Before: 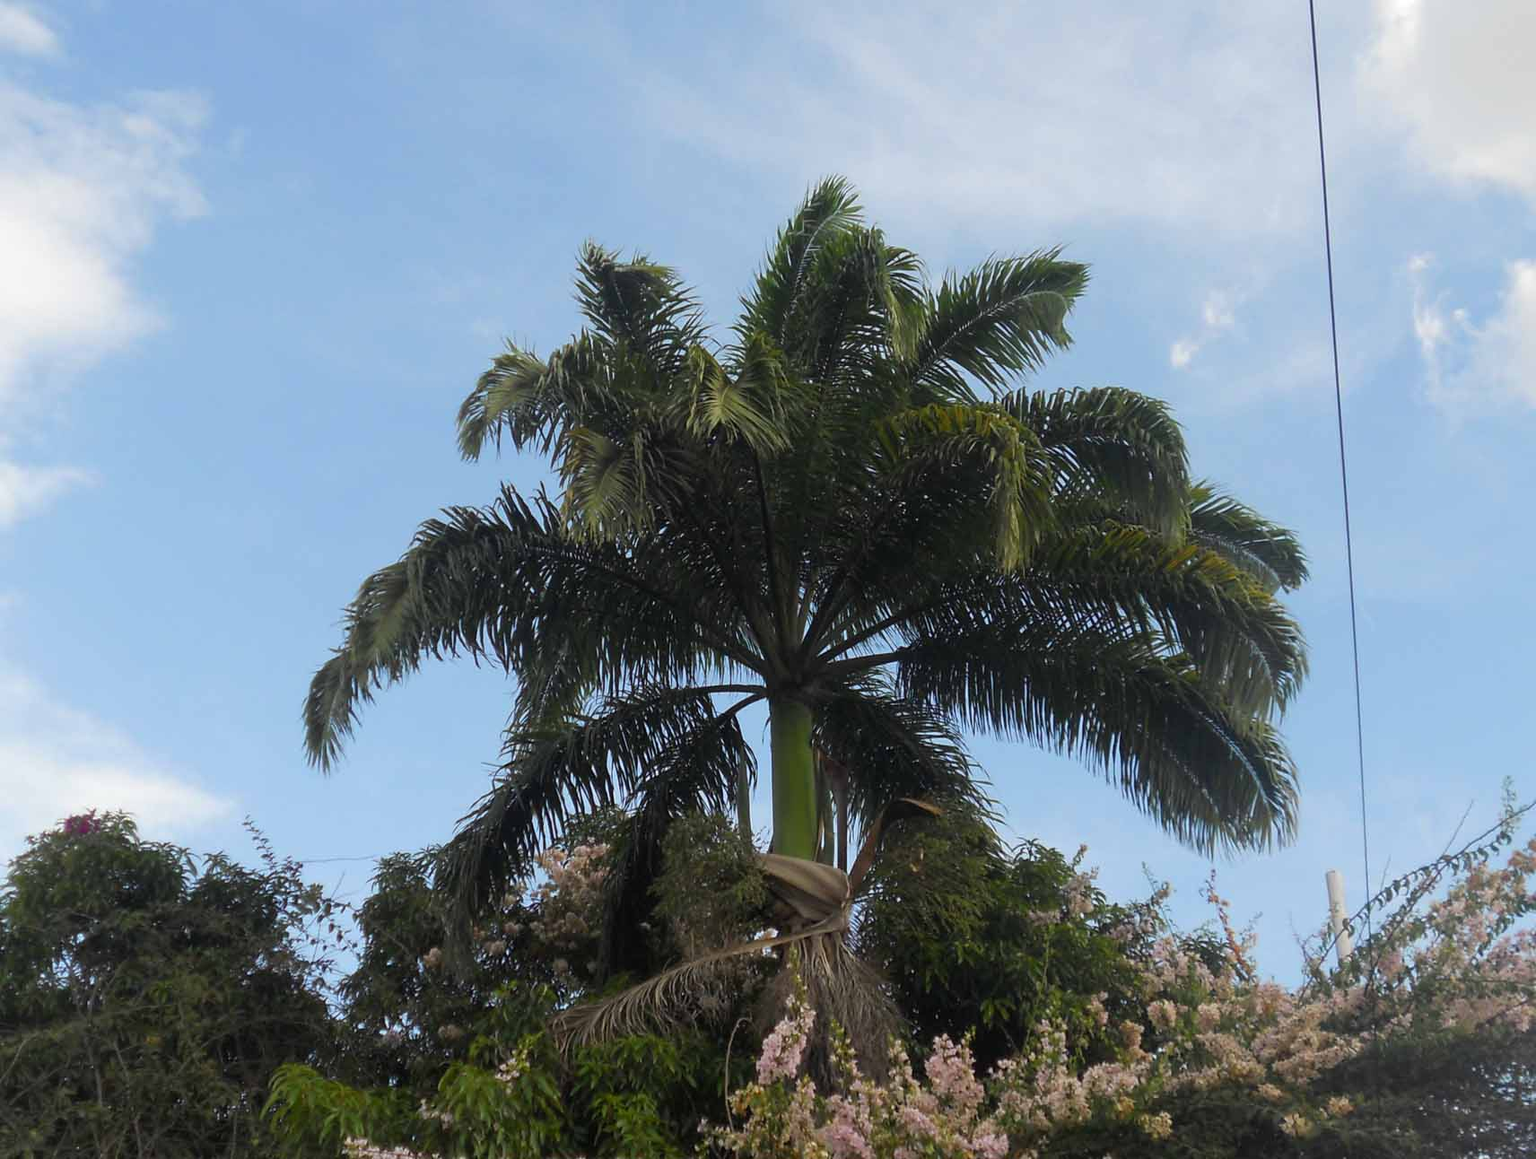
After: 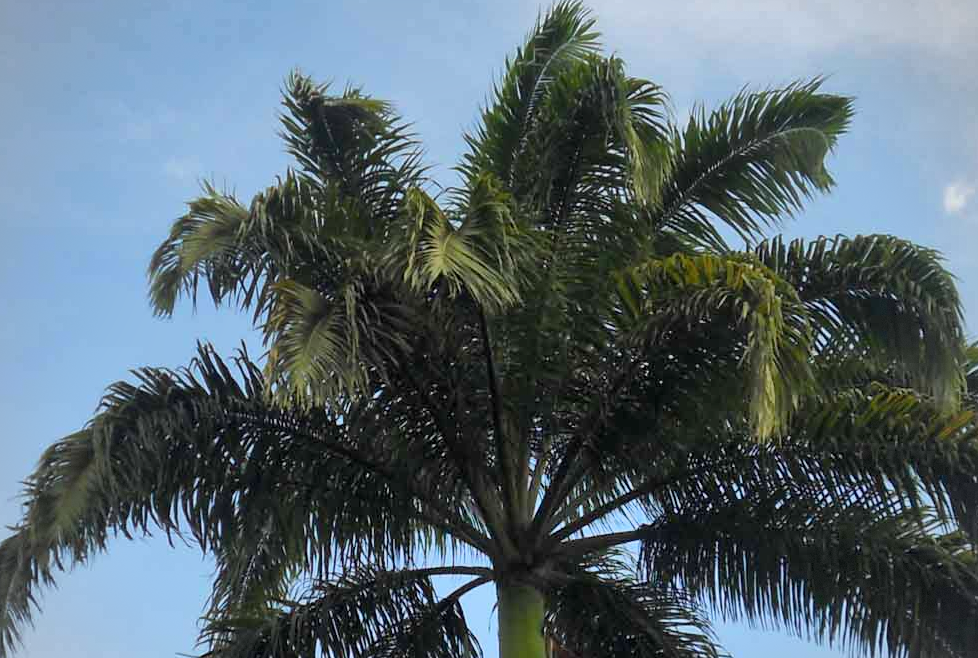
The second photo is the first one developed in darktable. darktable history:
vignetting: brightness -0.17, dithering 8-bit output, unbound false
crop: left 21.137%, top 15.325%, right 21.699%, bottom 33.681%
shadows and highlights: soften with gaussian
exposure: black level correction 0.002, compensate exposure bias true, compensate highlight preservation false
local contrast: mode bilateral grid, contrast 20, coarseness 50, detail 120%, midtone range 0.2
levels: levels [0, 0.498, 0.996]
color balance rgb: perceptual saturation grading › global saturation 0.48%, global vibrance 20%
